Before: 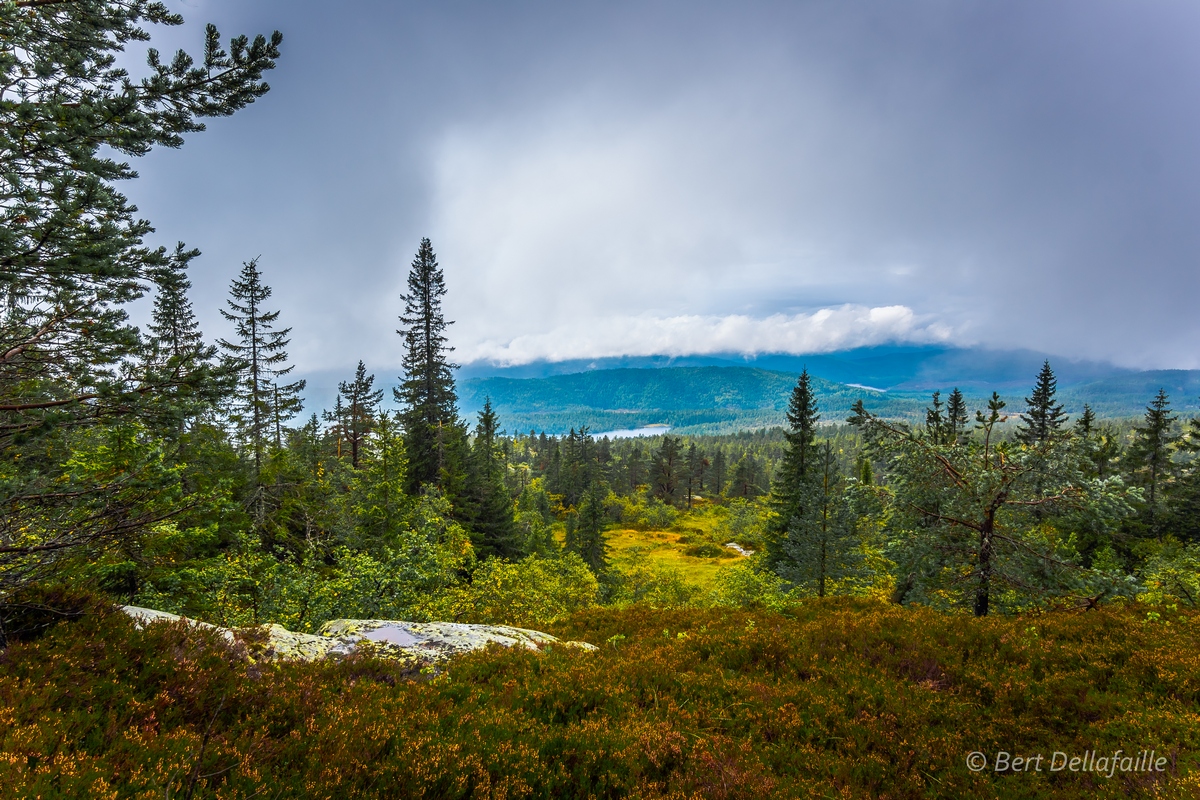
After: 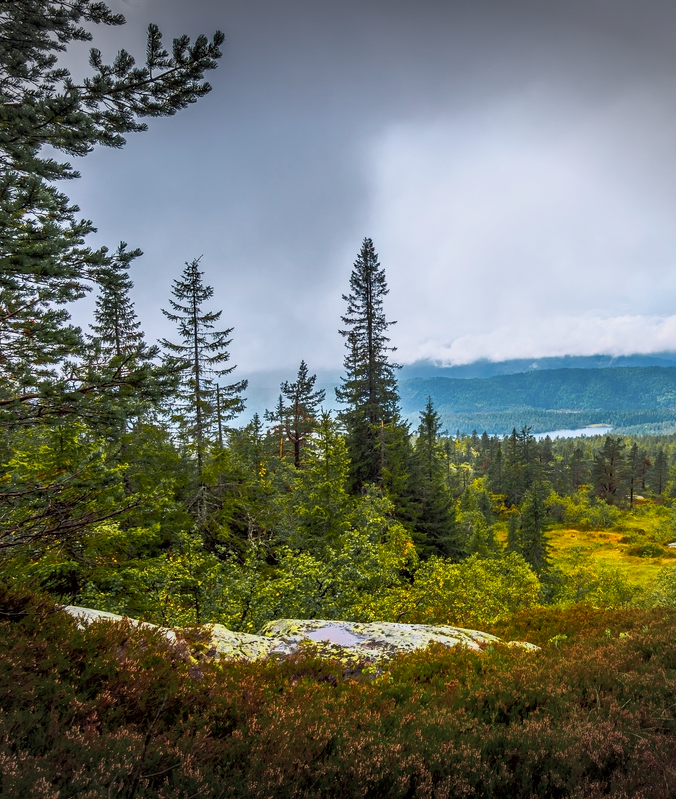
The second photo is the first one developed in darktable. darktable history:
crop: left 4.862%, right 38.745%
vignetting: fall-off start 99.29%, width/height ratio 1.306
color calibration: gray › normalize channels true, illuminant same as pipeline (D50), adaptation none (bypass), x 0.332, y 0.334, temperature 5011.88 K, gamut compression 0.003
tone curve: curves: ch0 [(0.013, 0) (0.061, 0.068) (0.239, 0.256) (0.502, 0.505) (0.683, 0.676) (0.761, 0.773) (0.858, 0.858) (0.987, 0.945)]; ch1 [(0, 0) (0.172, 0.123) (0.304, 0.288) (0.414, 0.44) (0.472, 0.473) (0.502, 0.508) (0.521, 0.528) (0.583, 0.595) (0.654, 0.673) (0.728, 0.761) (1, 1)]; ch2 [(0, 0) (0.411, 0.424) (0.485, 0.476) (0.502, 0.502) (0.553, 0.557) (0.57, 0.576) (1, 1)], color space Lab, independent channels, preserve colors none
tone equalizer: -8 EV -0.586 EV, edges refinement/feathering 500, mask exposure compensation -1.57 EV, preserve details no
